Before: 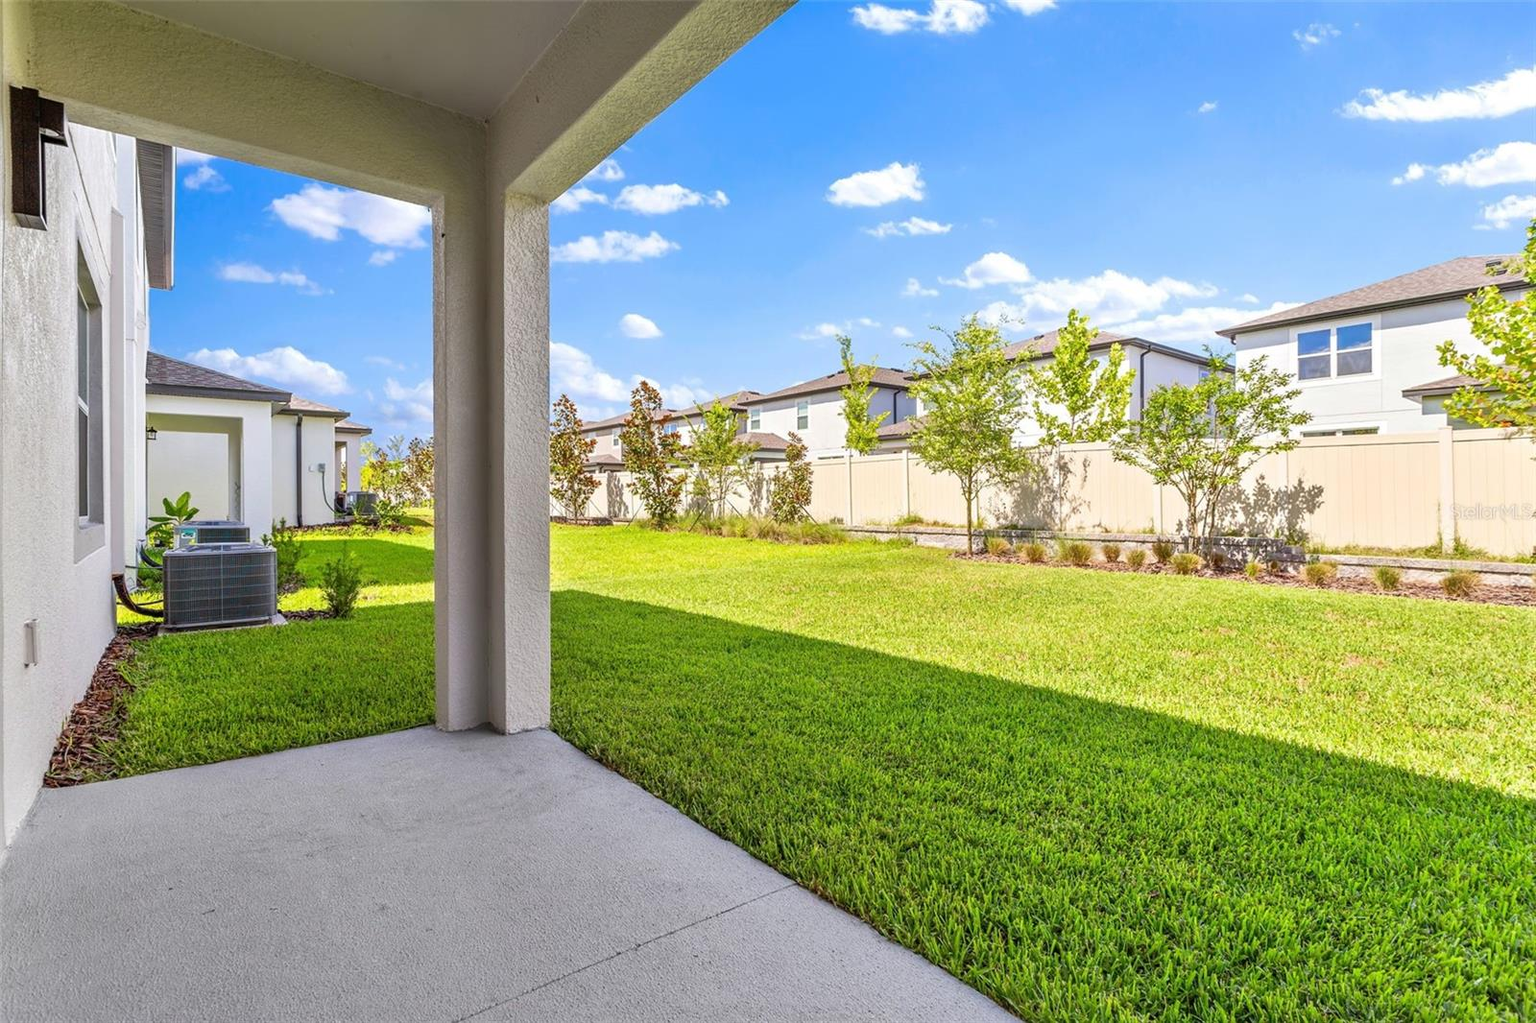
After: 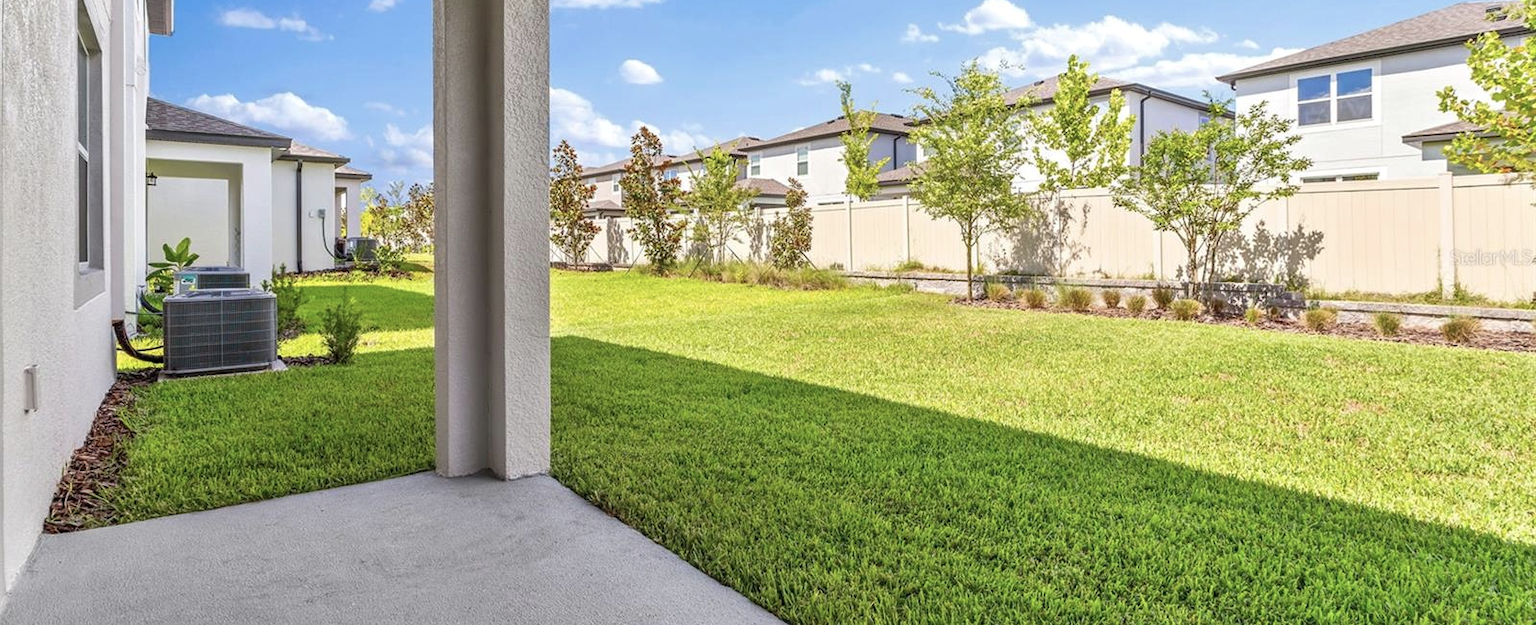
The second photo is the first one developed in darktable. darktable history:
local contrast: mode bilateral grid, contrast 11, coarseness 25, detail 115%, midtone range 0.2
crop and rotate: top 24.886%, bottom 13.941%
color correction: highlights b* 0.027, saturation 0.824
